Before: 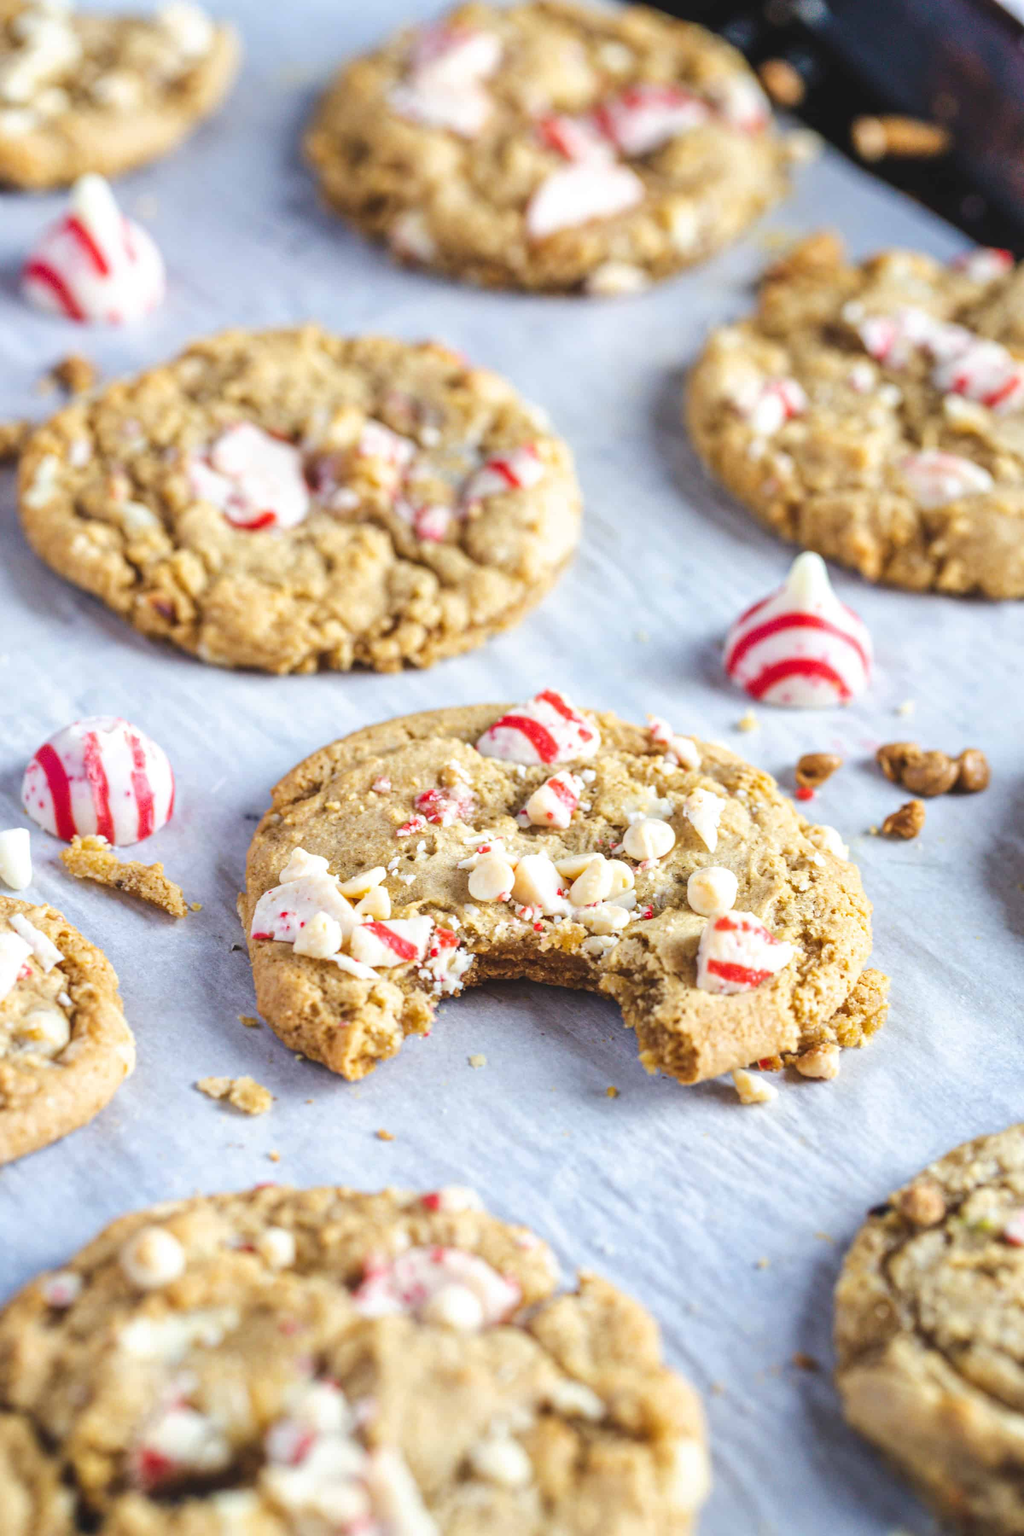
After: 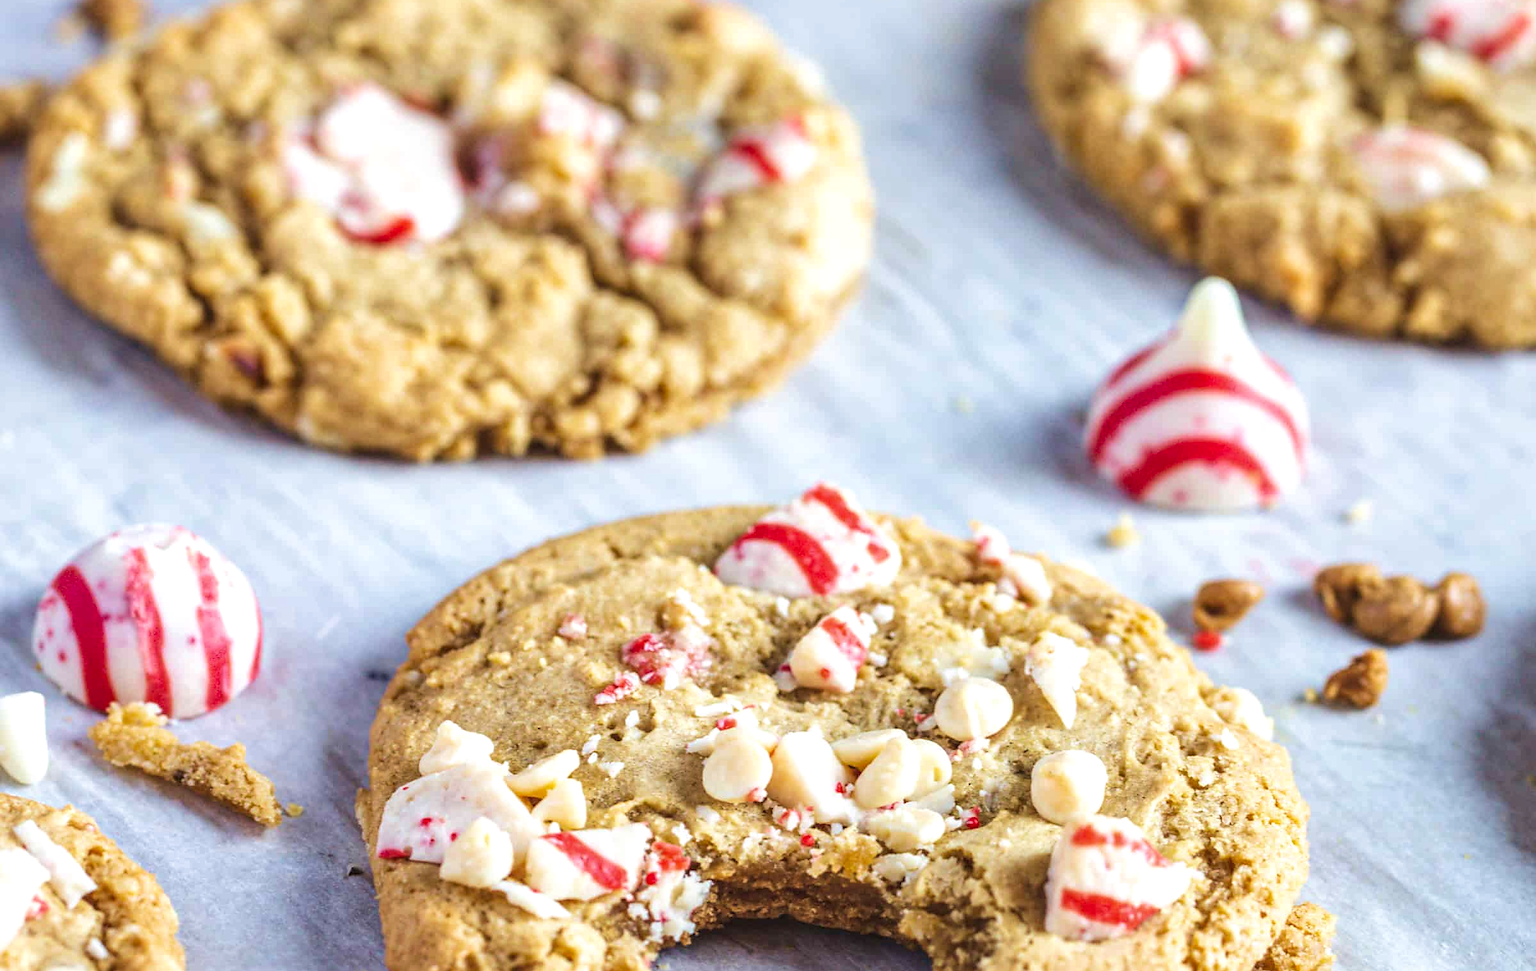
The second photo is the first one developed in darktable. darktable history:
crop and rotate: top 23.895%, bottom 33.925%
sharpen: radius 1.604, amount 0.368, threshold 1.451
velvia: on, module defaults
local contrast: on, module defaults
